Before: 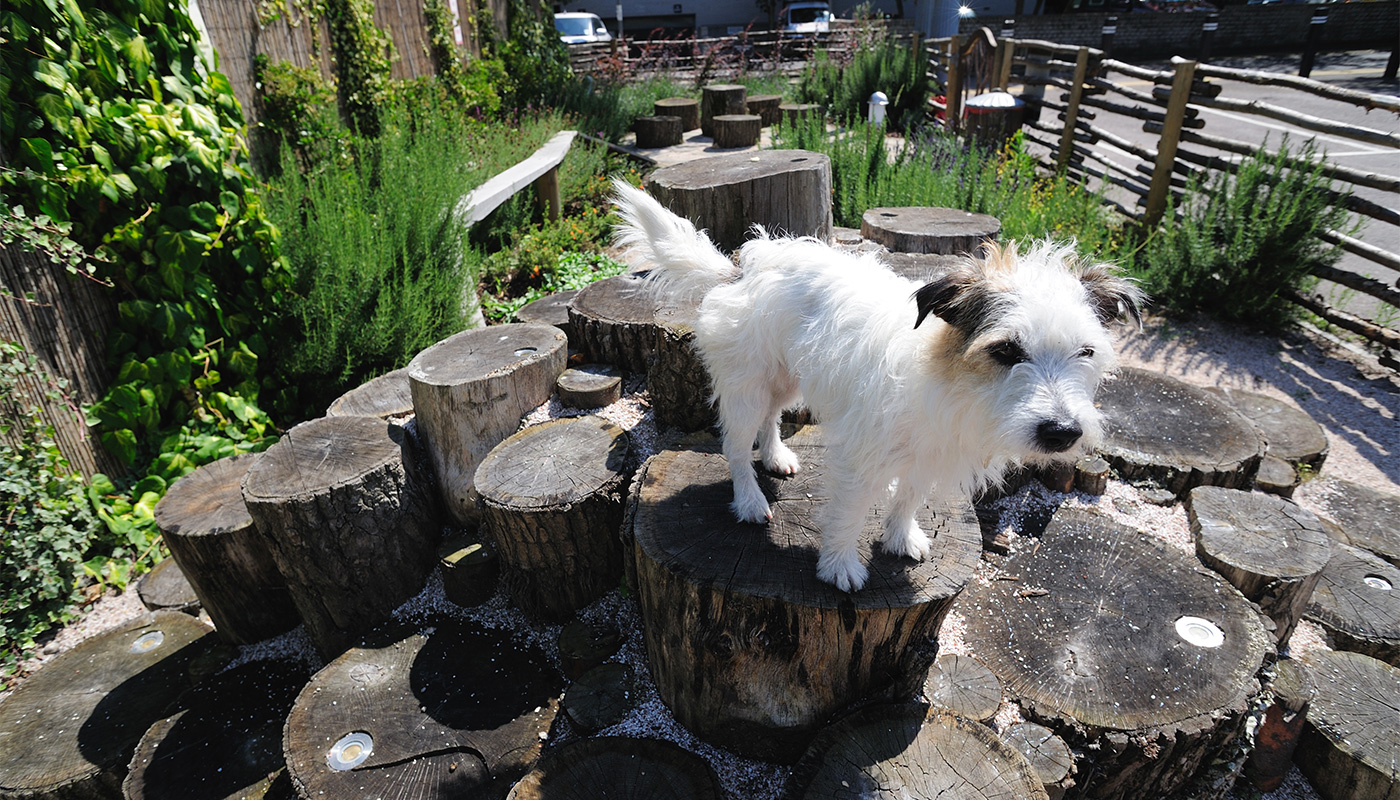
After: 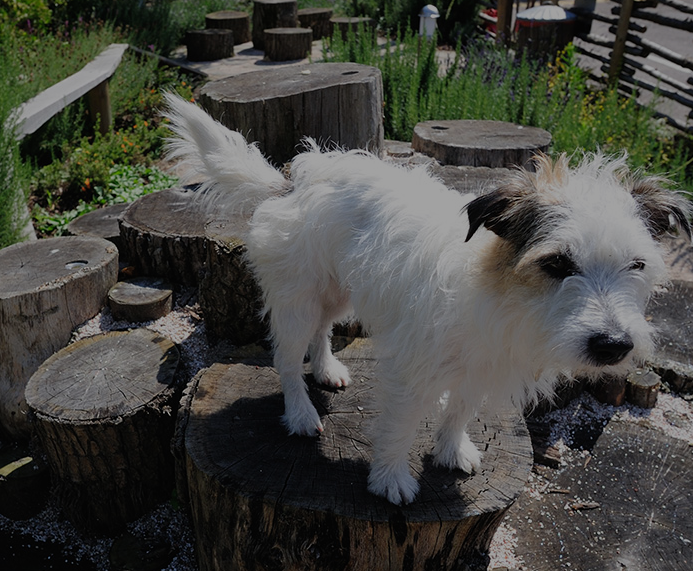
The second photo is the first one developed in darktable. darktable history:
crop: left 32.075%, top 10.976%, right 18.355%, bottom 17.596%
exposure: exposure -1.468 EV, compensate highlight preservation false
